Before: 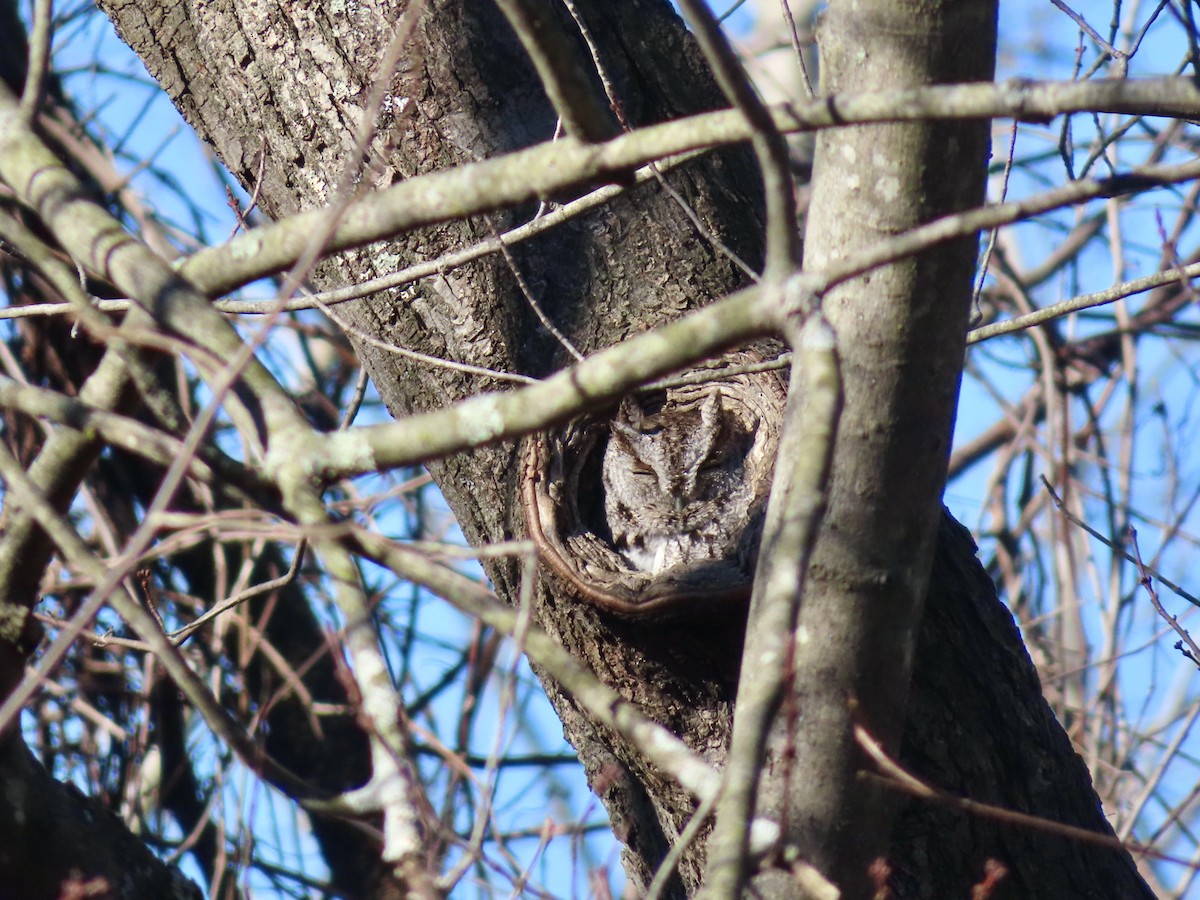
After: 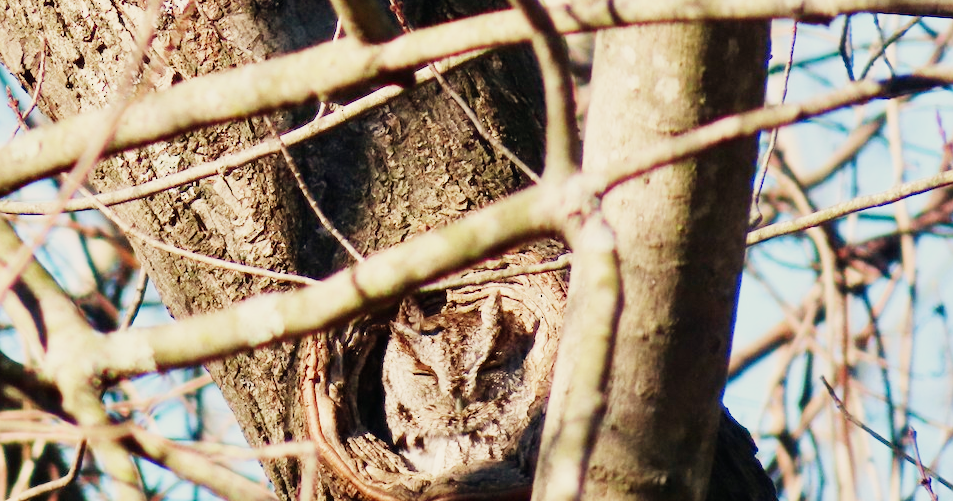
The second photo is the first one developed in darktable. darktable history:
crop: left 18.38%, top 11.092%, right 2.134%, bottom 33.217%
white balance: red 1.123, blue 0.83
sigmoid: skew -0.2, preserve hue 0%, red attenuation 0.1, red rotation 0.035, green attenuation 0.1, green rotation -0.017, blue attenuation 0.15, blue rotation -0.052, base primaries Rec2020
exposure: exposure 1 EV, compensate highlight preservation false
color zones: curves: ch1 [(0, 0.513) (0.143, 0.524) (0.286, 0.511) (0.429, 0.506) (0.571, 0.503) (0.714, 0.503) (0.857, 0.508) (1, 0.513)]
